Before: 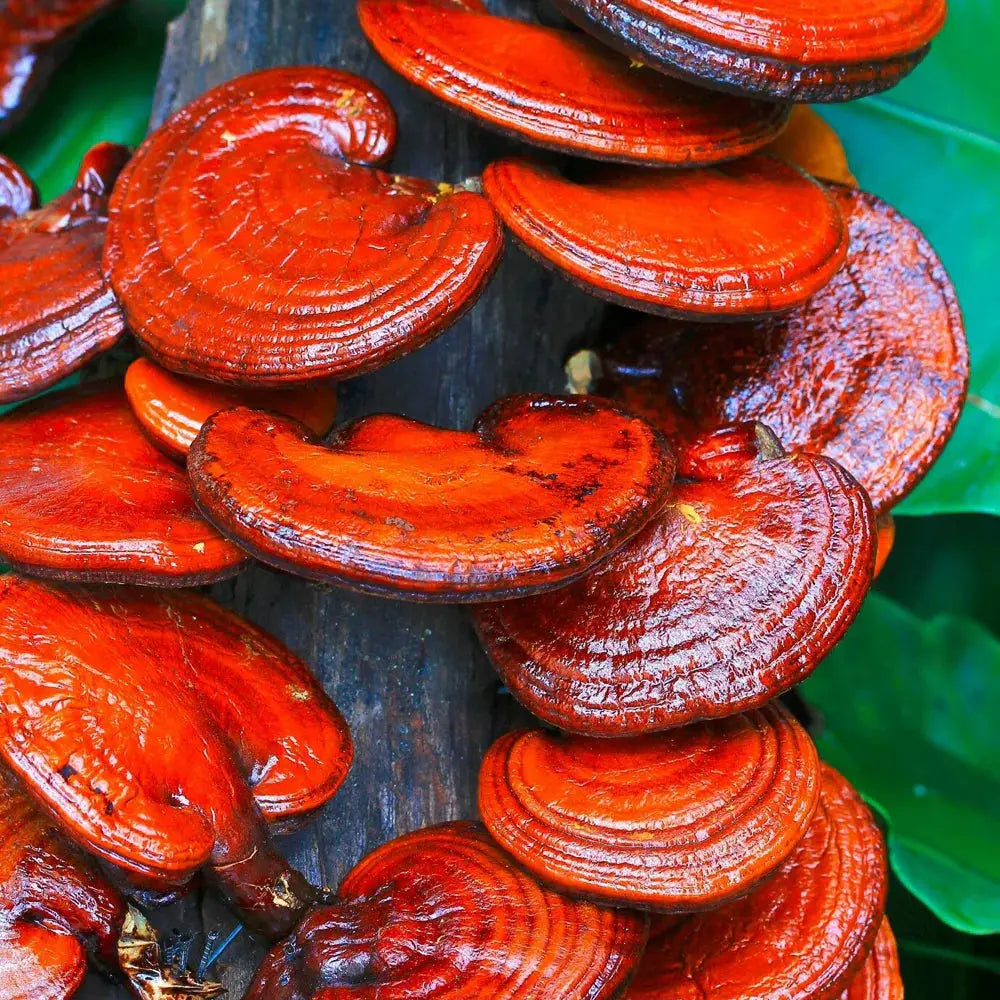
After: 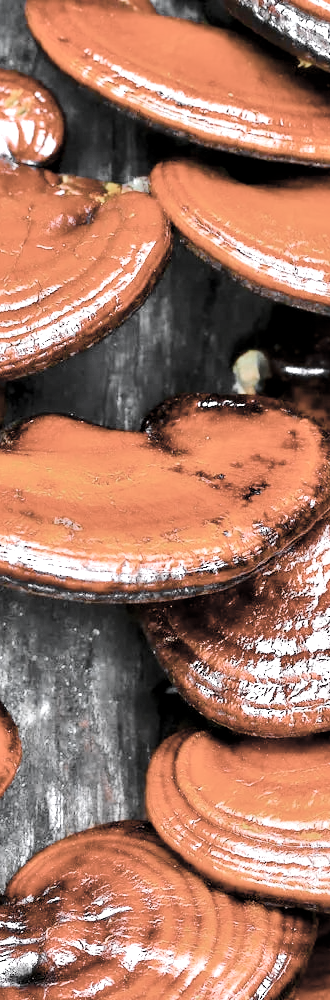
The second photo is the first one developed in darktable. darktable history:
crop: left 33.223%, right 33.518%
contrast equalizer: octaves 7, y [[0.514, 0.573, 0.581, 0.508, 0.5, 0.5], [0.5 ×6], [0.5 ×6], [0 ×6], [0 ×6]]
color zones: curves: ch0 [(0, 0.613) (0.01, 0.613) (0.245, 0.448) (0.498, 0.529) (0.642, 0.665) (0.879, 0.777) (0.99, 0.613)]; ch1 [(0, 0.035) (0.121, 0.189) (0.259, 0.197) (0.415, 0.061) (0.589, 0.022) (0.732, 0.022) (0.857, 0.026) (0.991, 0.053)]
color balance rgb: perceptual saturation grading › global saturation 45.483%, perceptual saturation grading › highlights -25.392%, perceptual saturation grading › shadows 49.405%
tone equalizer: -7 EV 0.161 EV, -6 EV 0.614 EV, -5 EV 1.19 EV, -4 EV 1.29 EV, -3 EV 1.15 EV, -2 EV 0.6 EV, -1 EV 0.165 EV, edges refinement/feathering 500, mask exposure compensation -1.57 EV, preserve details no
